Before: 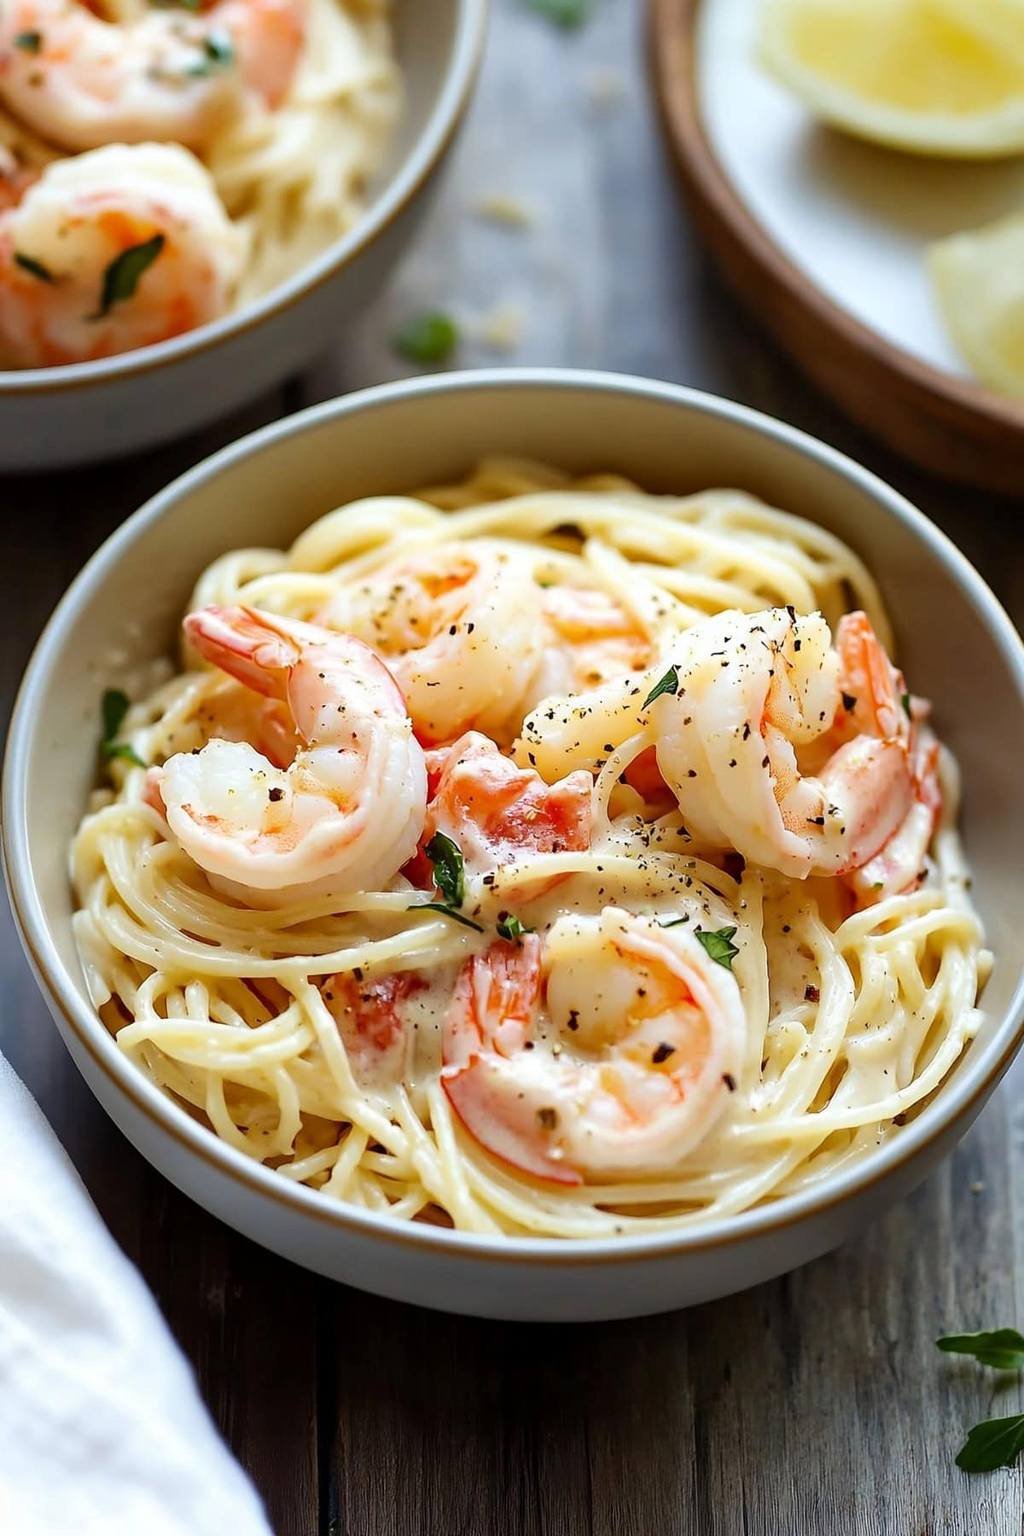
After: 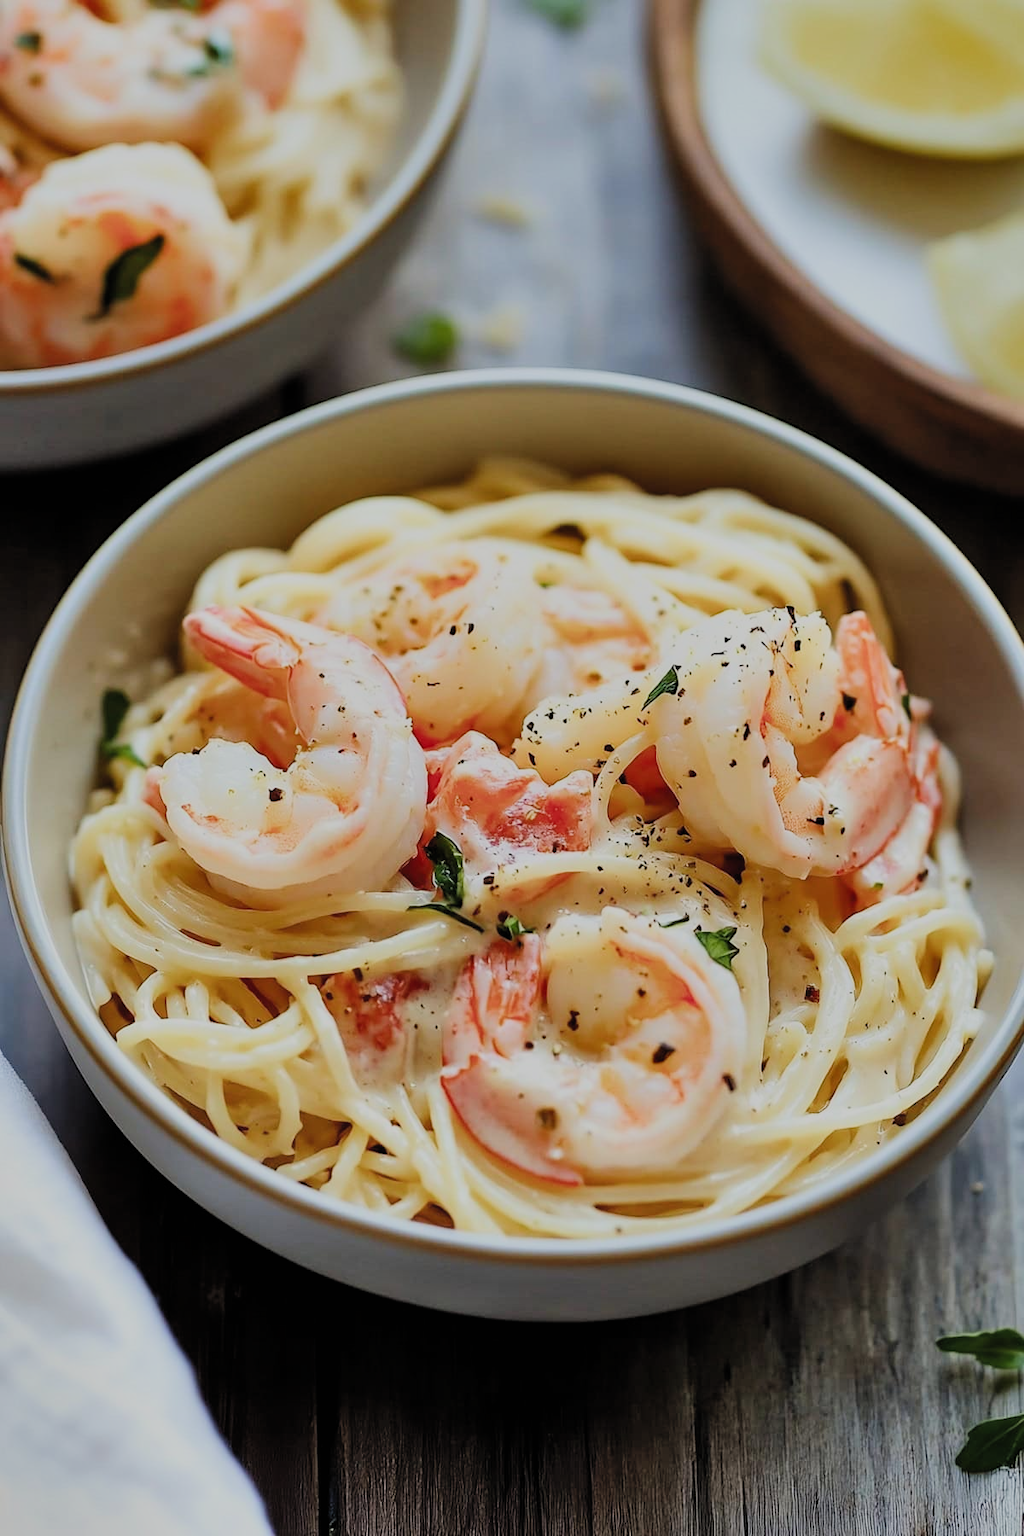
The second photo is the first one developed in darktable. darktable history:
shadows and highlights: soften with gaussian
filmic rgb: black relative exposure -7.46 EV, white relative exposure 4.87 EV, hardness 3.4, color science v5 (2021), iterations of high-quality reconstruction 0, contrast in shadows safe, contrast in highlights safe
